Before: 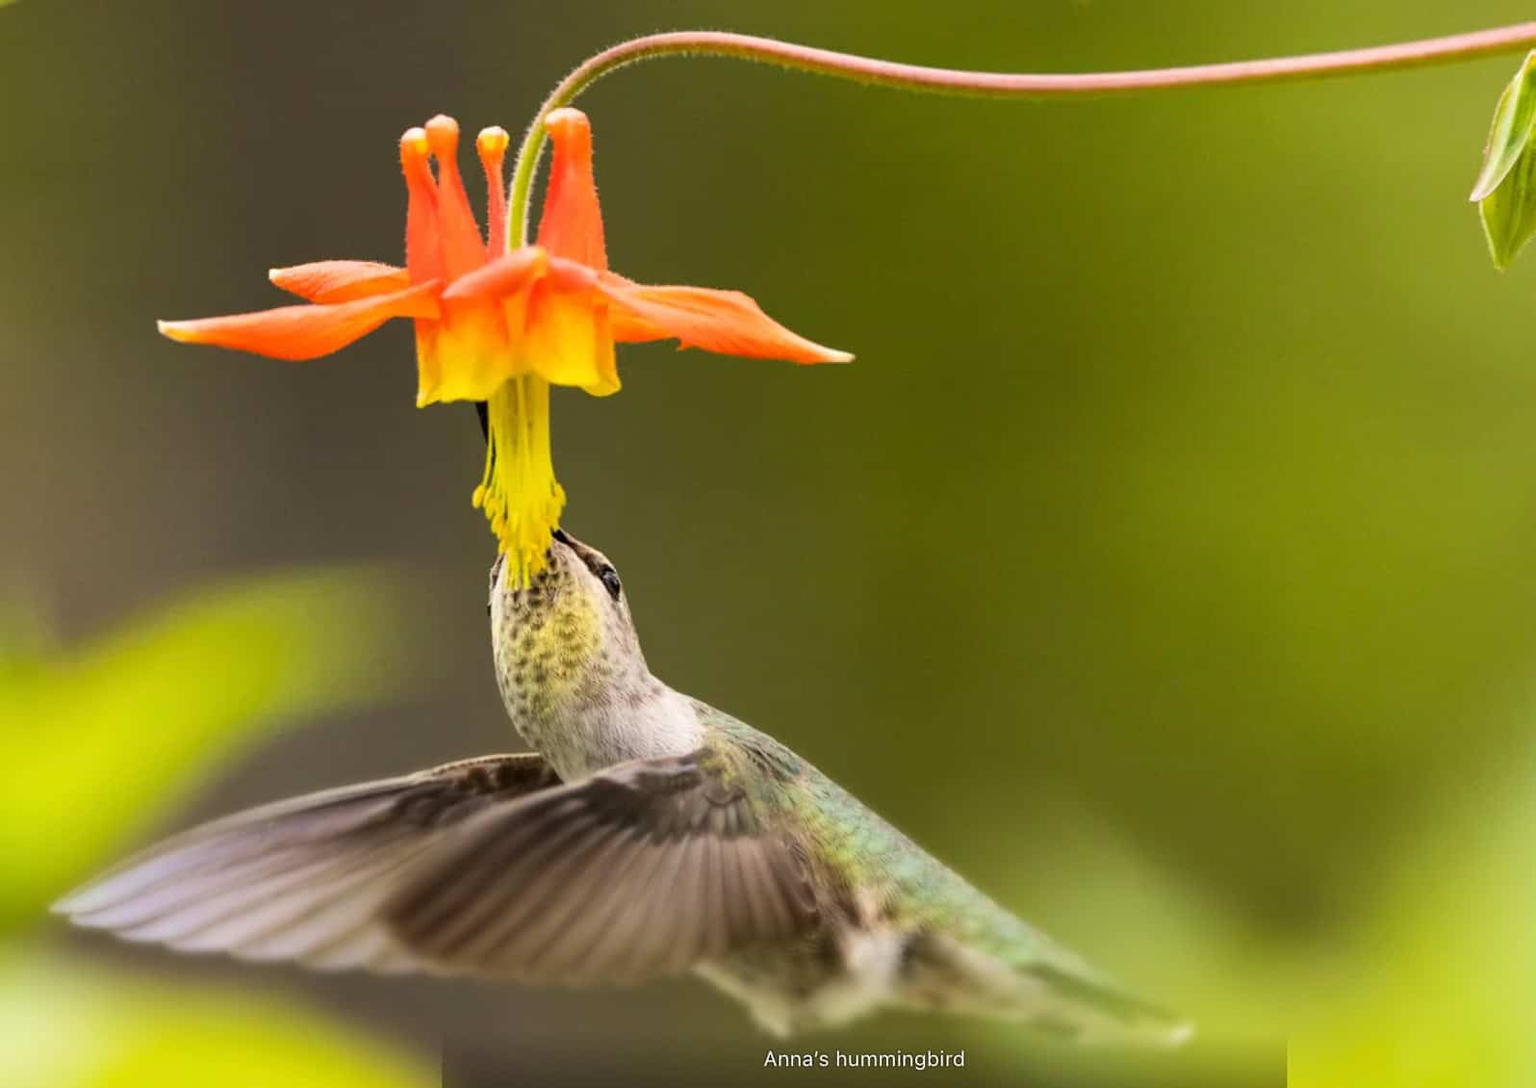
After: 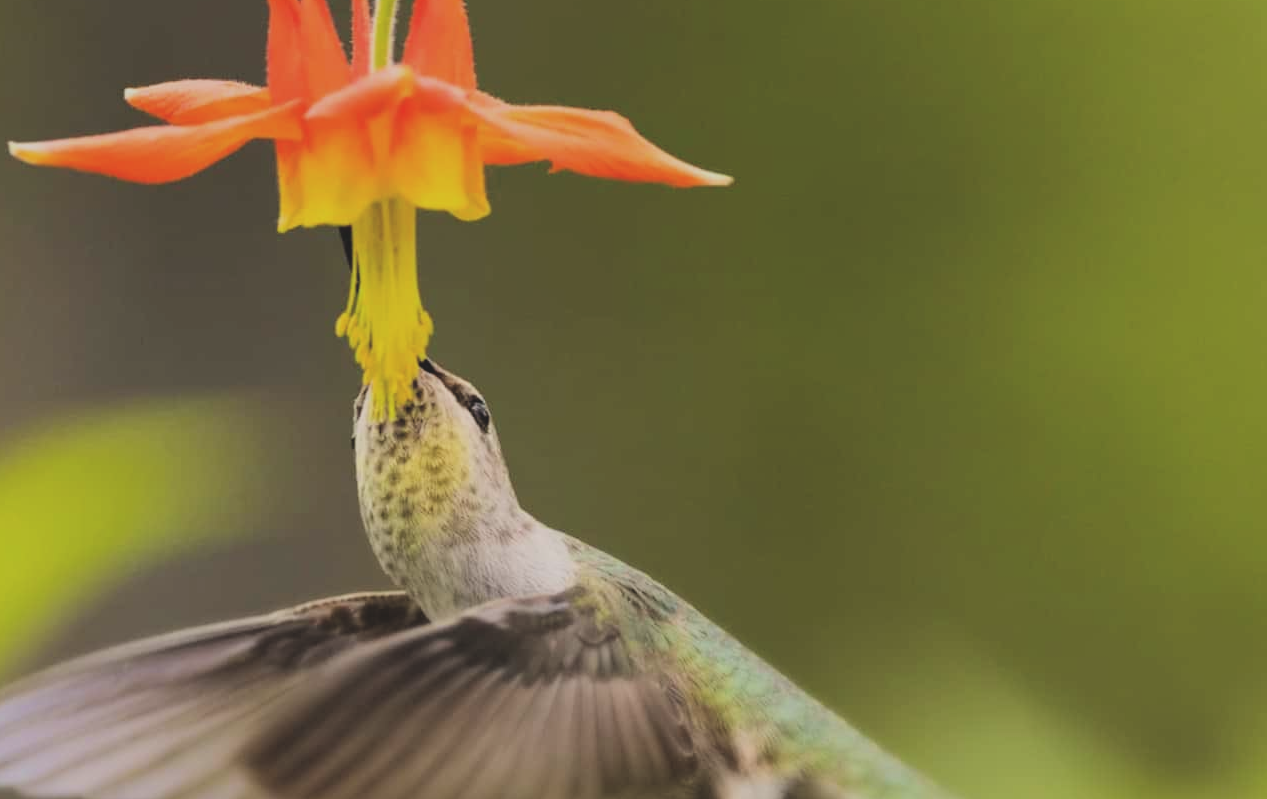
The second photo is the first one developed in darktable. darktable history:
filmic rgb: black relative exposure -7.65 EV, white relative exposure 4.56 EV, hardness 3.61, color science v6 (2022)
crop: left 9.712%, top 16.928%, right 10.845%, bottom 12.332%
exposure: black level correction -0.025, exposure -0.117 EV, compensate highlight preservation false
